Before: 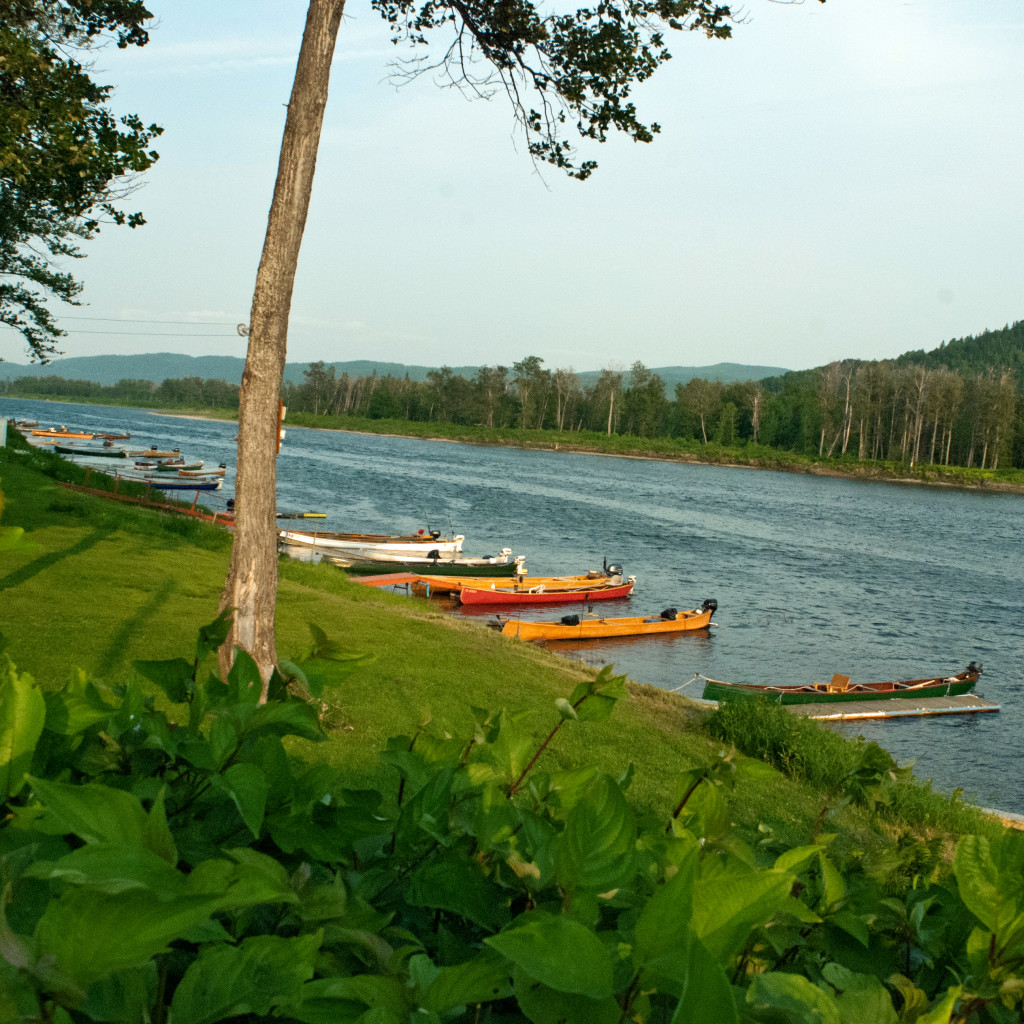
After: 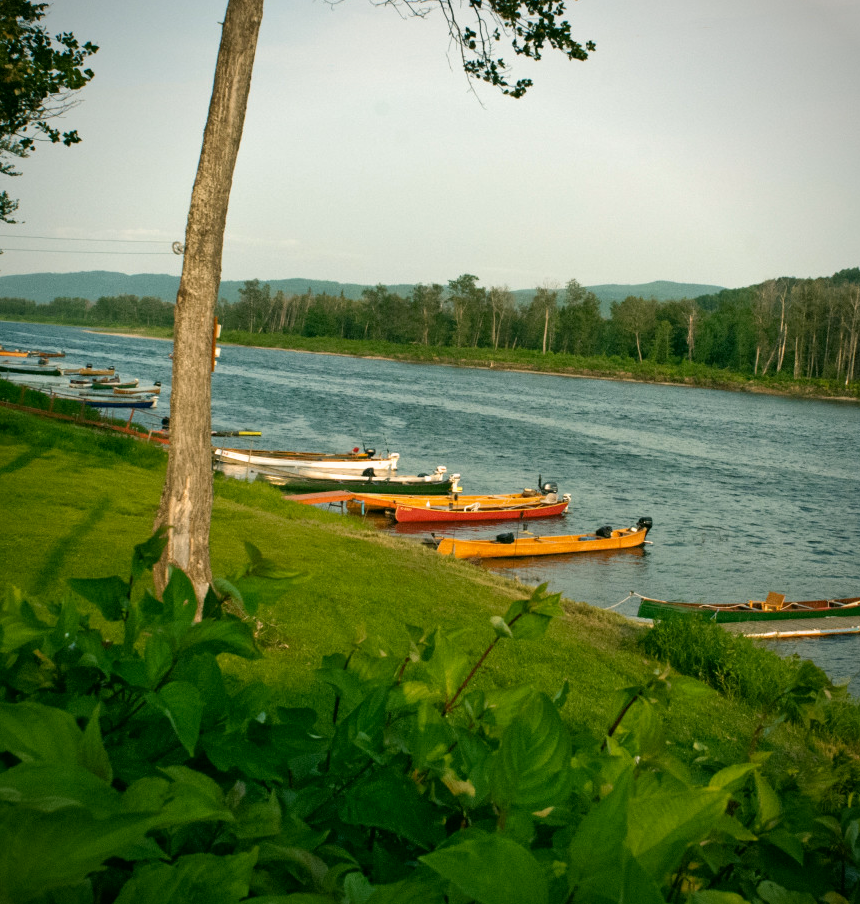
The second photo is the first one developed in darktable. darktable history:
color correction: highlights a* 4.19, highlights b* 4.91, shadows a* -7.71, shadows b* 4.62
crop: left 6.426%, top 8.105%, right 9.544%, bottom 3.535%
vignetting: saturation -0.003
